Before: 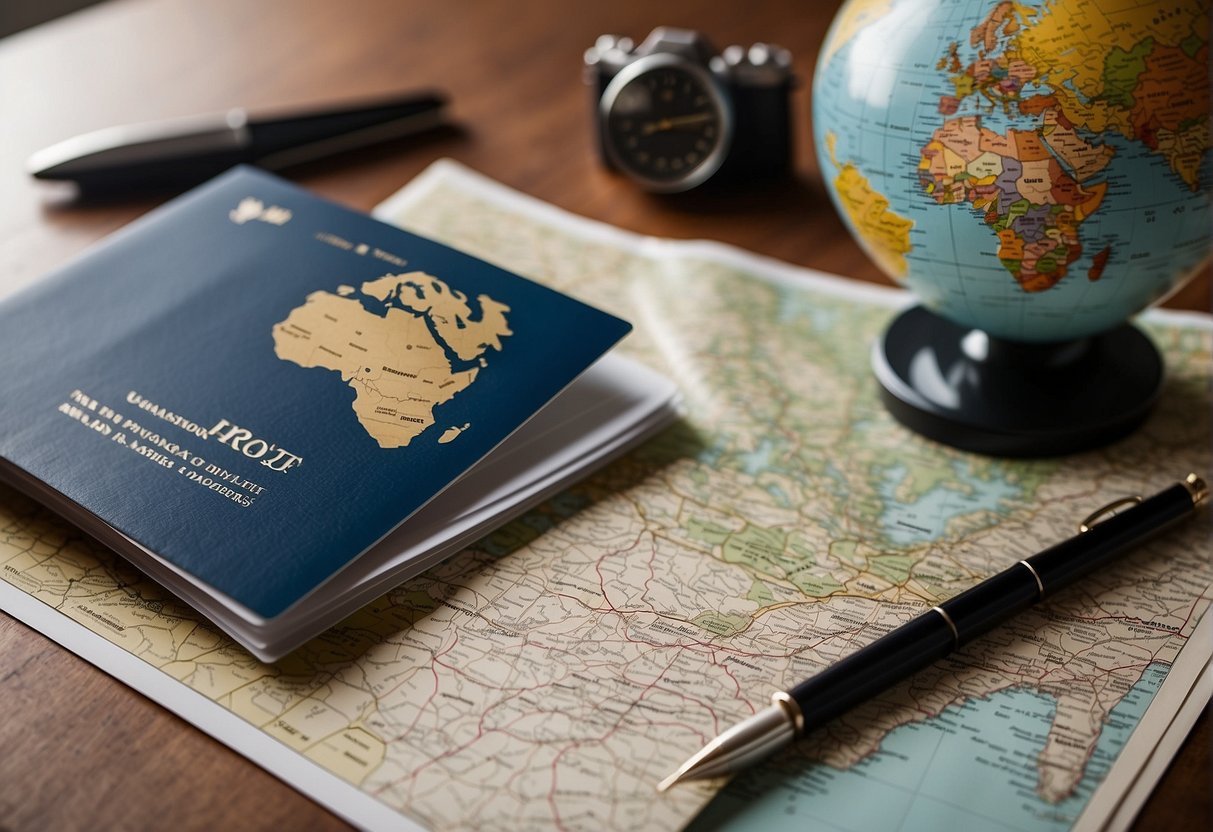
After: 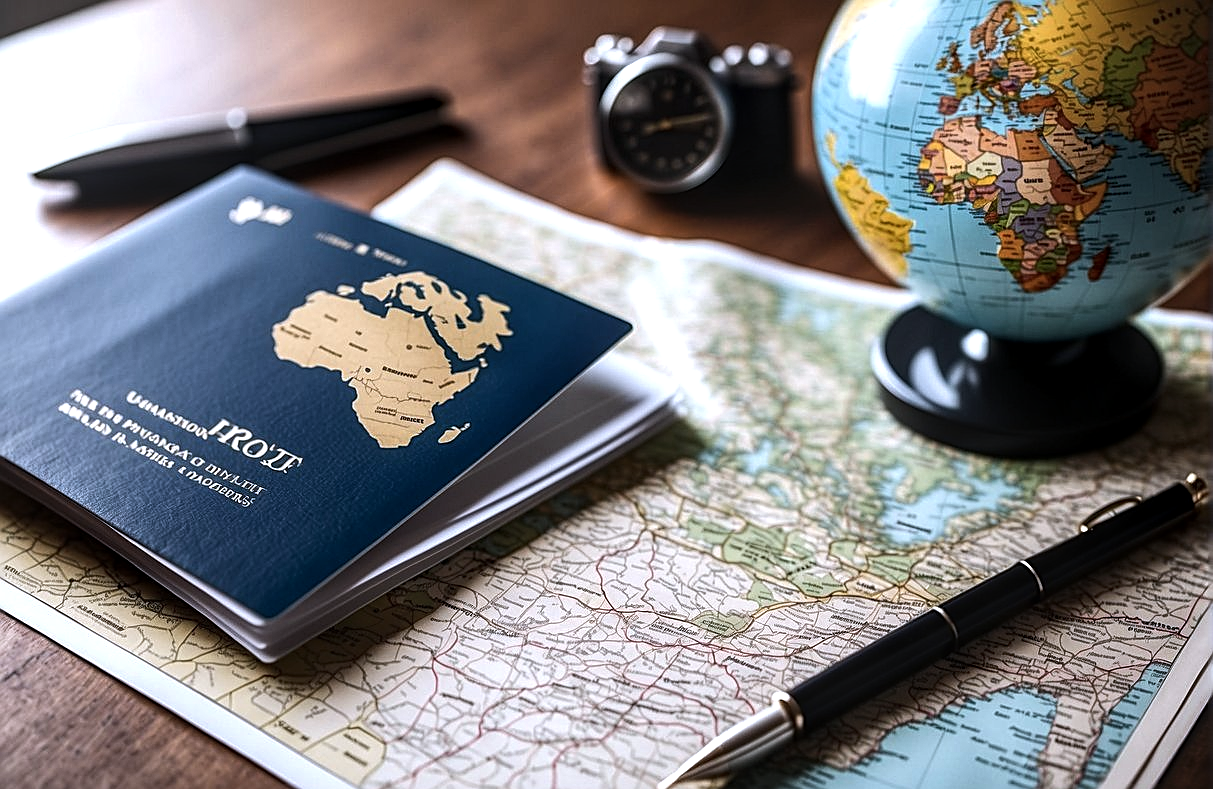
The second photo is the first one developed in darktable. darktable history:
local contrast: highlights 61%, detail 143%, midtone range 0.428
tone equalizer: -8 EV -0.75 EV, -7 EV -0.7 EV, -6 EV -0.6 EV, -5 EV -0.4 EV, -3 EV 0.4 EV, -2 EV 0.6 EV, -1 EV 0.7 EV, +0 EV 0.75 EV, edges refinement/feathering 500, mask exposure compensation -1.57 EV, preserve details no
crop and rotate: top 0%, bottom 5.097%
color calibration: illuminant as shot in camera, x 0.37, y 0.382, temperature 4313.32 K
sharpen: on, module defaults
